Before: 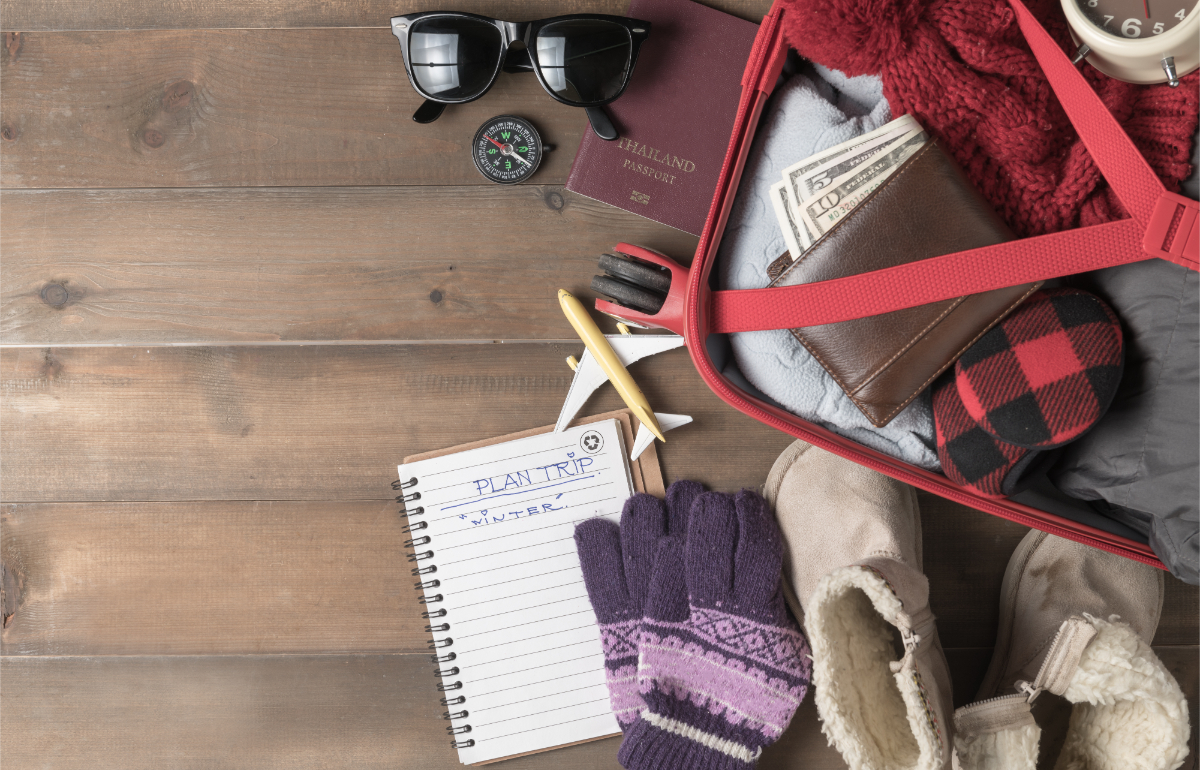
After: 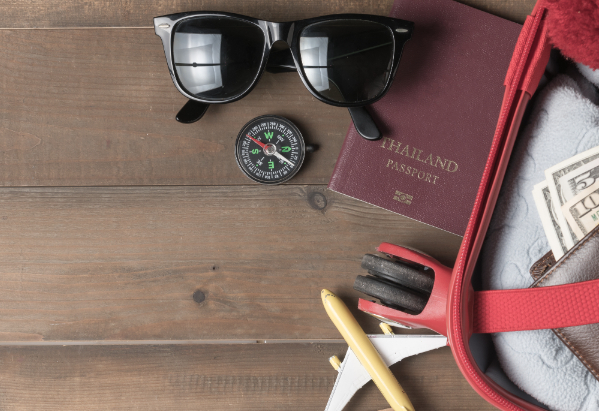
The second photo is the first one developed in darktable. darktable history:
crop: left 19.778%, right 30.256%, bottom 46.59%
